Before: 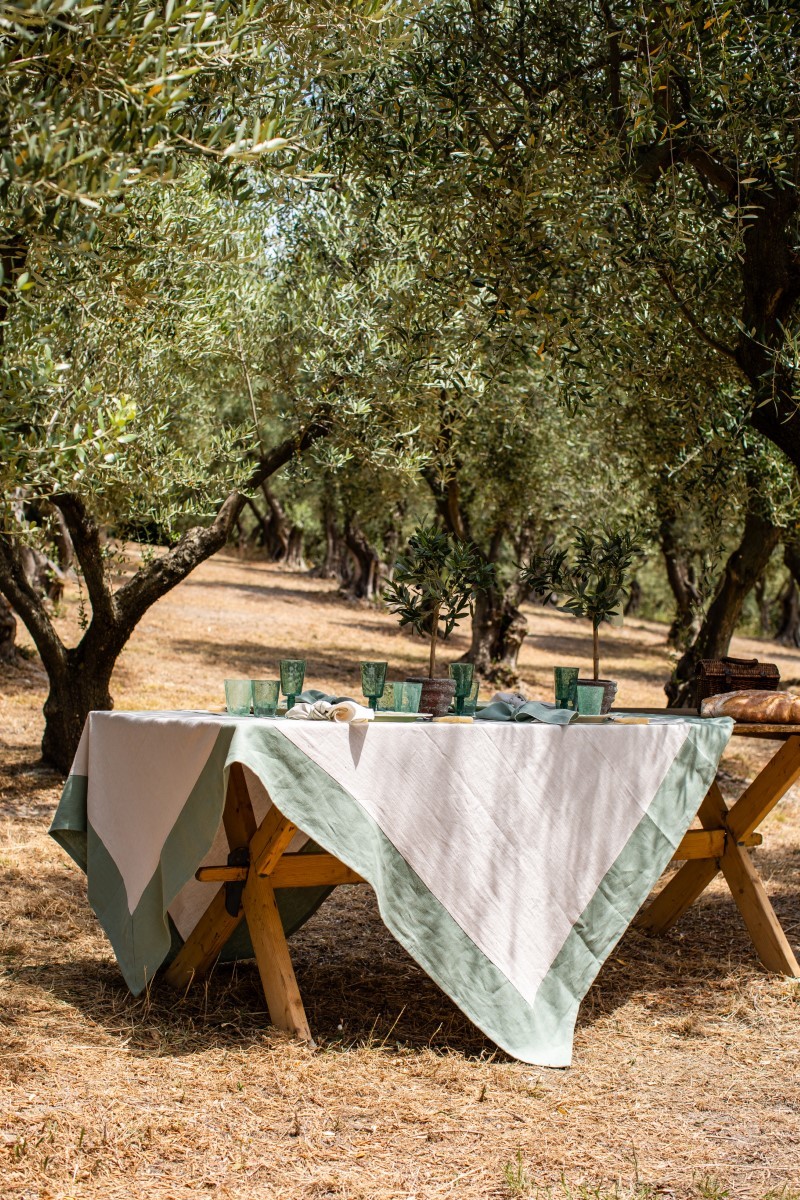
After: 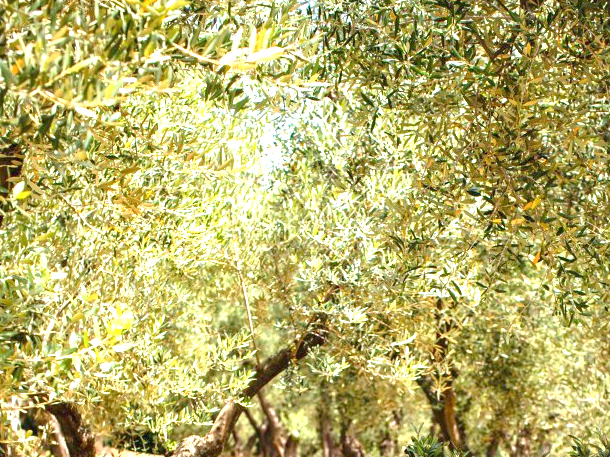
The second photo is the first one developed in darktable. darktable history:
crop: left 0.579%, top 7.627%, right 23.167%, bottom 54.275%
levels: levels [0, 0.43, 0.984]
exposure: black level correction 0, exposure 1.7 EV, compensate exposure bias true, compensate highlight preservation false
